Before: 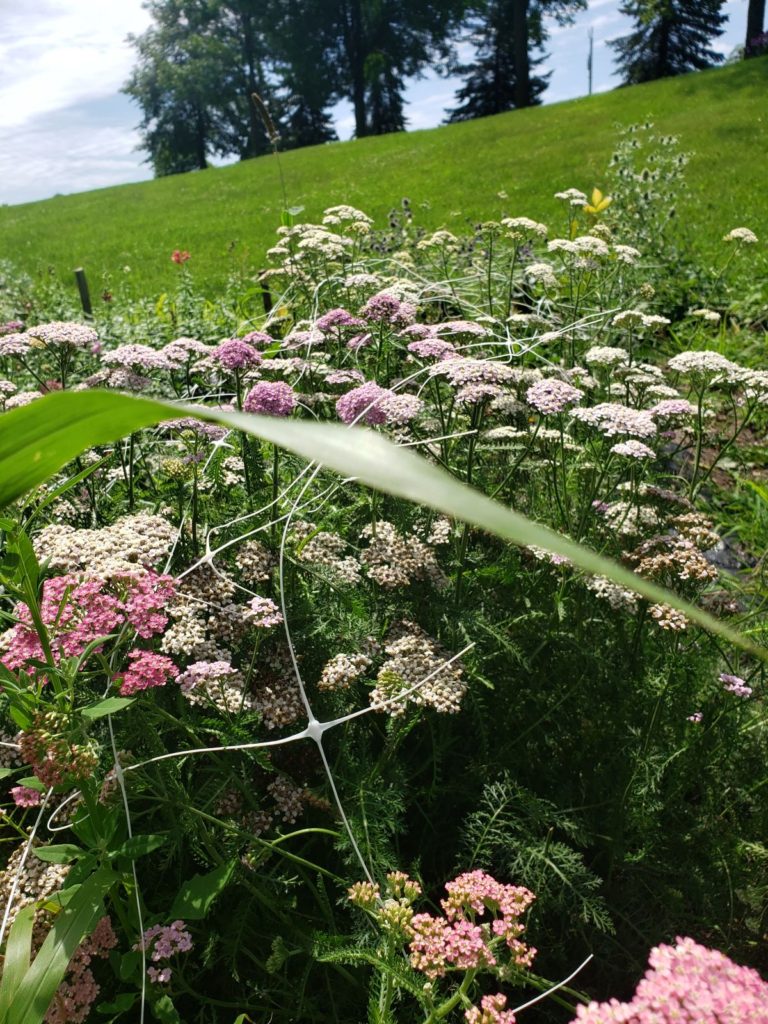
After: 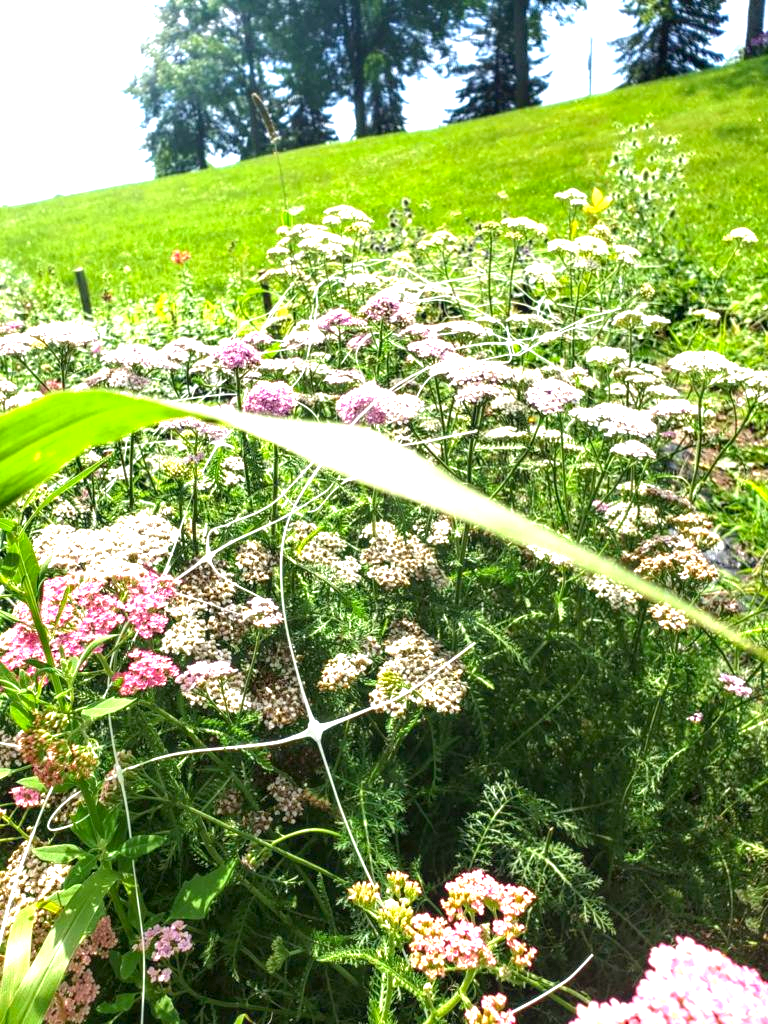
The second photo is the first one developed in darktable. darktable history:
exposure: black level correction 0.001, exposure 1.736 EV, compensate highlight preservation false
color balance rgb: power › hue 61.25°, perceptual saturation grading › global saturation 0.351%, global vibrance 20%
local contrast: on, module defaults
